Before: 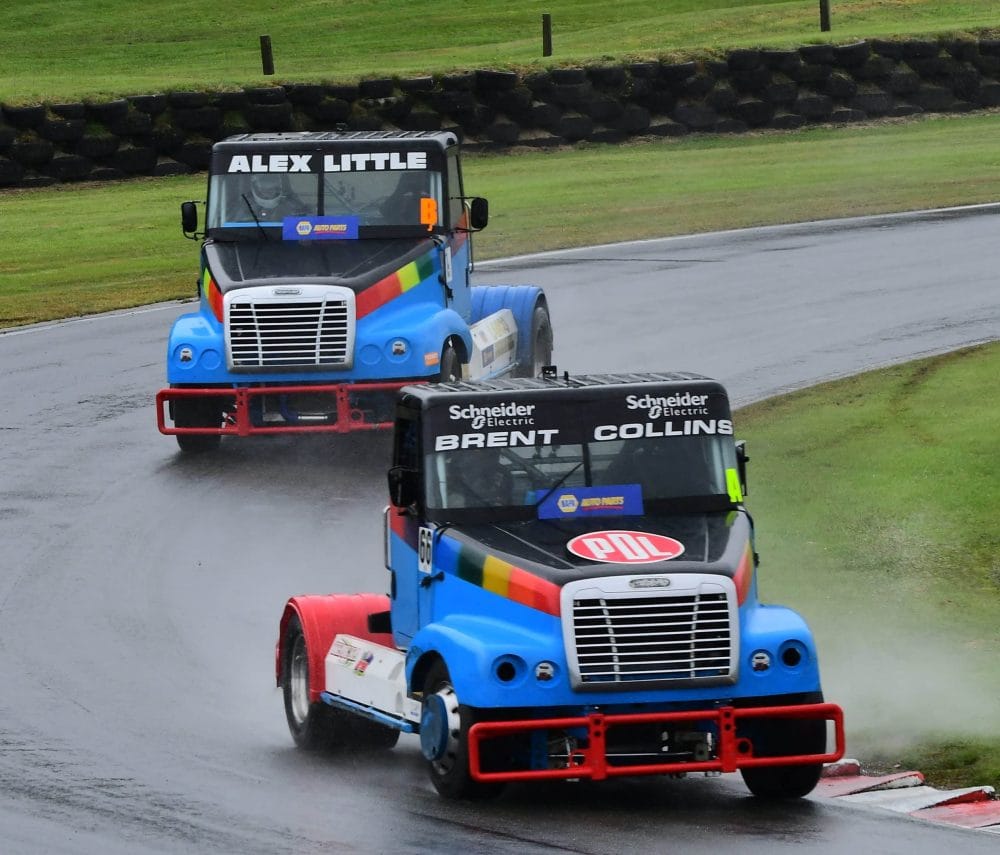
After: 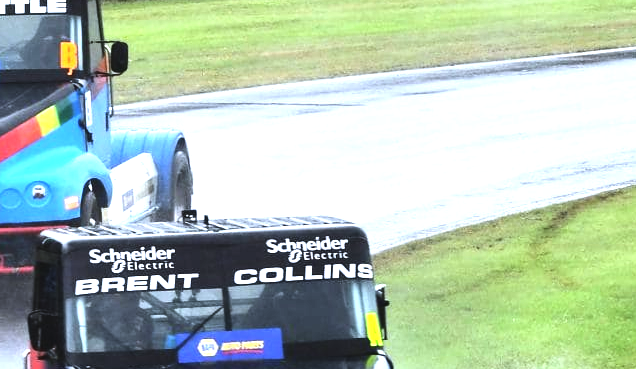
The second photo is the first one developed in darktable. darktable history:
crop: left 36.005%, top 18.293%, right 0.31%, bottom 38.444%
white balance: red 0.954, blue 1.079
exposure: black level correction -0.005, exposure 1.002 EV, compensate highlight preservation false
tone equalizer: -8 EV -0.75 EV, -7 EV -0.7 EV, -6 EV -0.6 EV, -5 EV -0.4 EV, -3 EV 0.4 EV, -2 EV 0.6 EV, -1 EV 0.7 EV, +0 EV 0.75 EV, edges refinement/feathering 500, mask exposure compensation -1.57 EV, preserve details no
